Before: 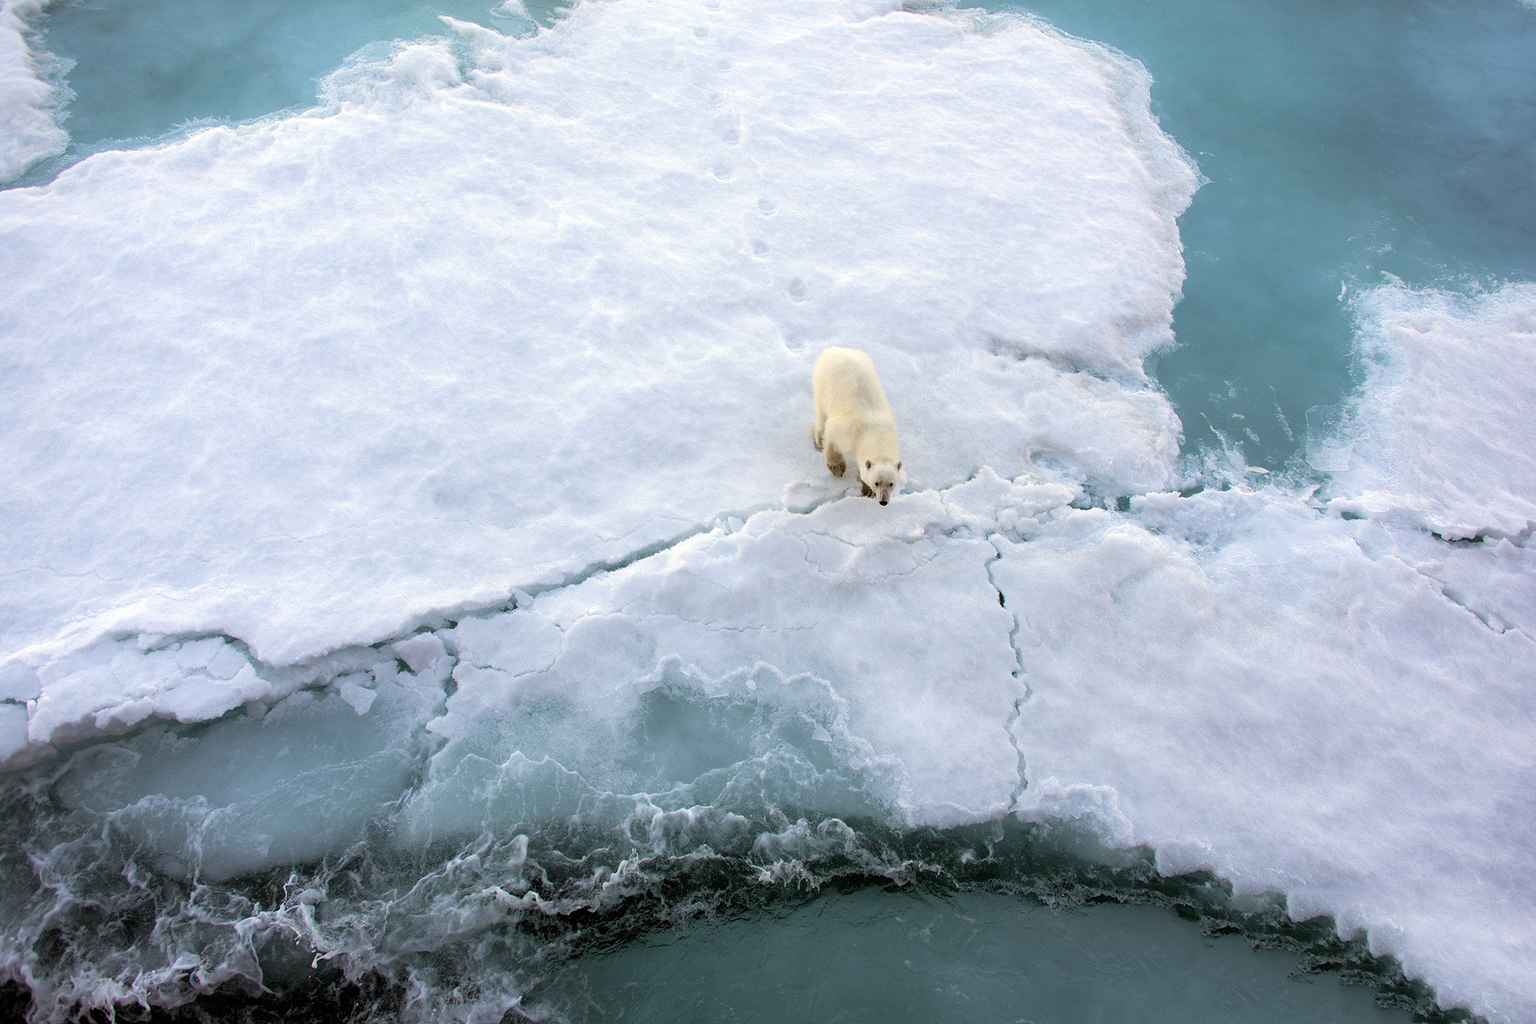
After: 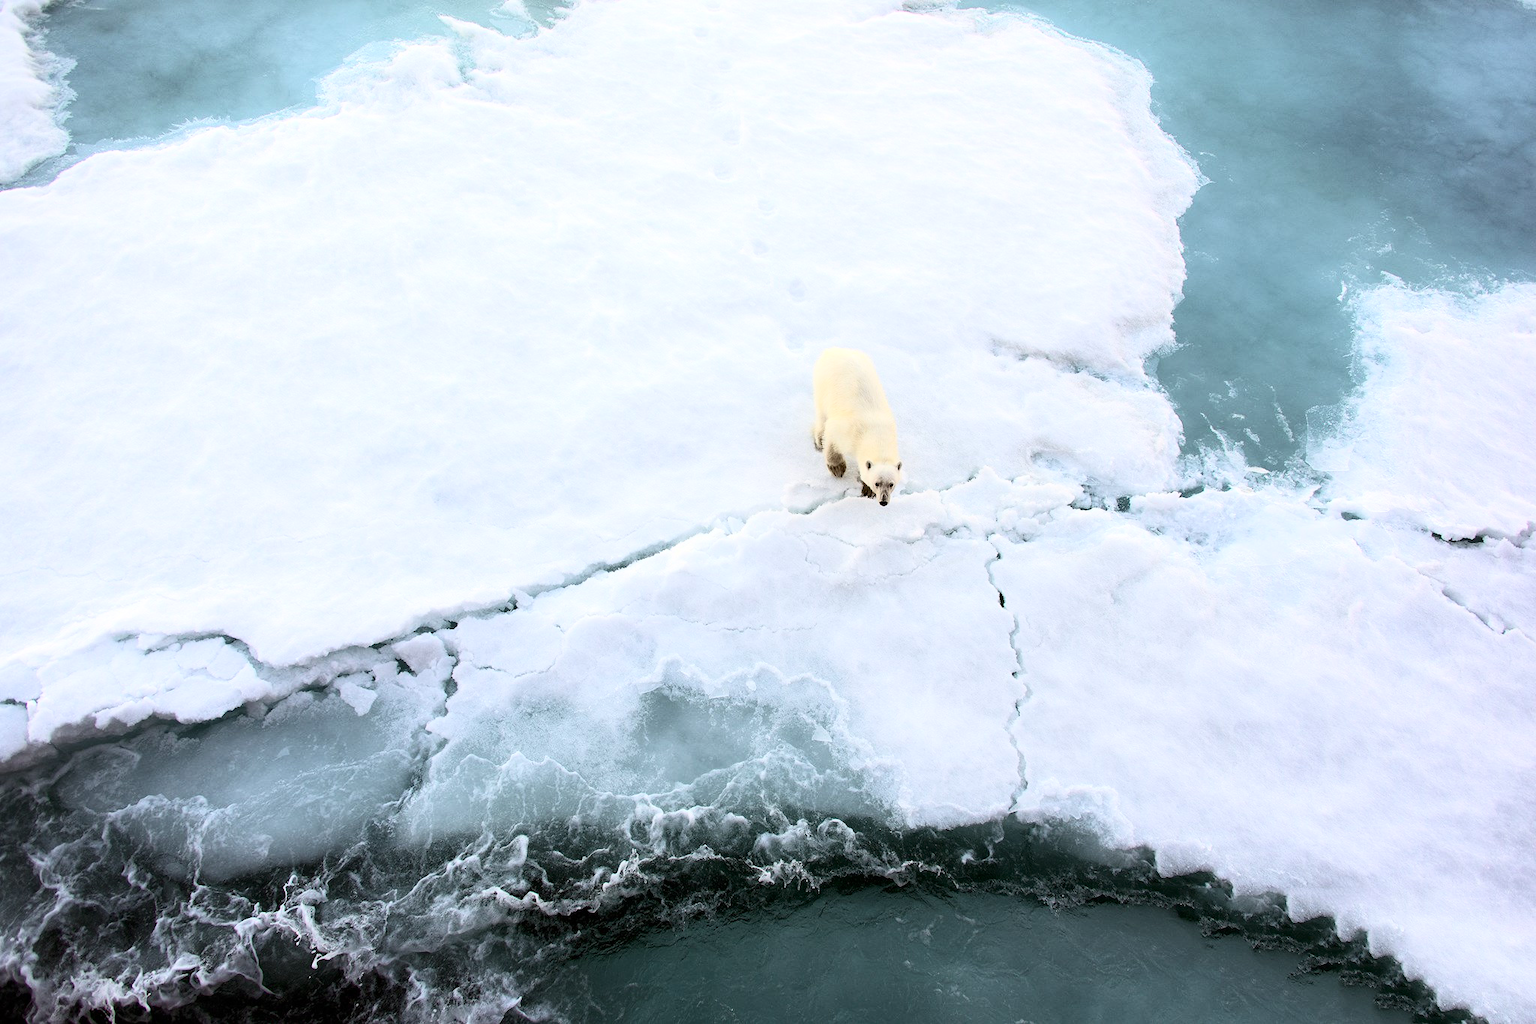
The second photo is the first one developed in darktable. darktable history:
contrast brightness saturation: contrast 0.382, brightness 0.113
